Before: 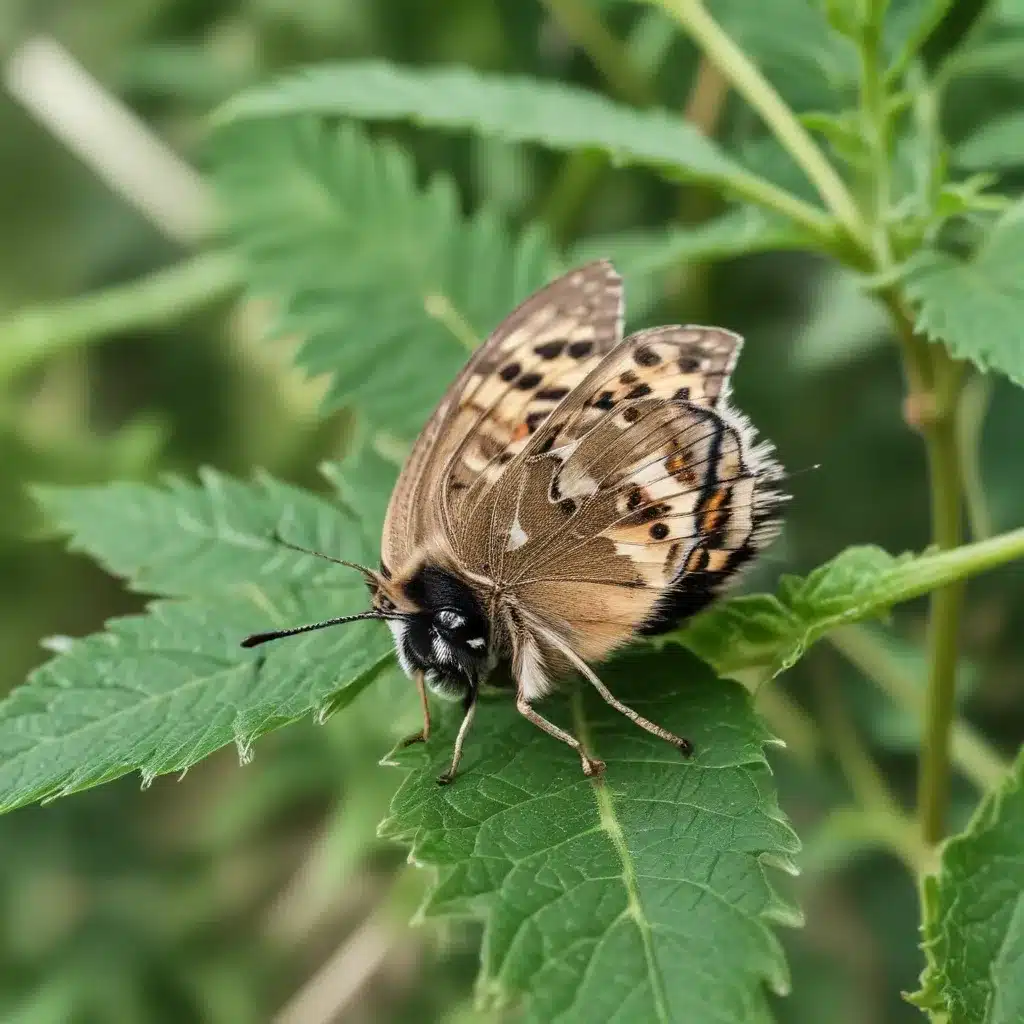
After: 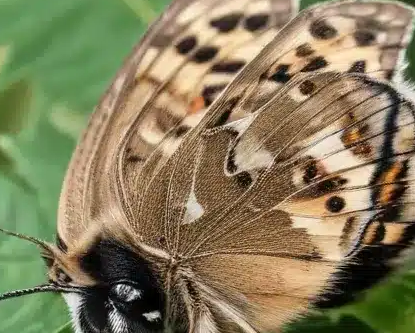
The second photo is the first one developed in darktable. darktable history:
crop: left 31.65%, top 31.959%, right 27.749%, bottom 35.501%
